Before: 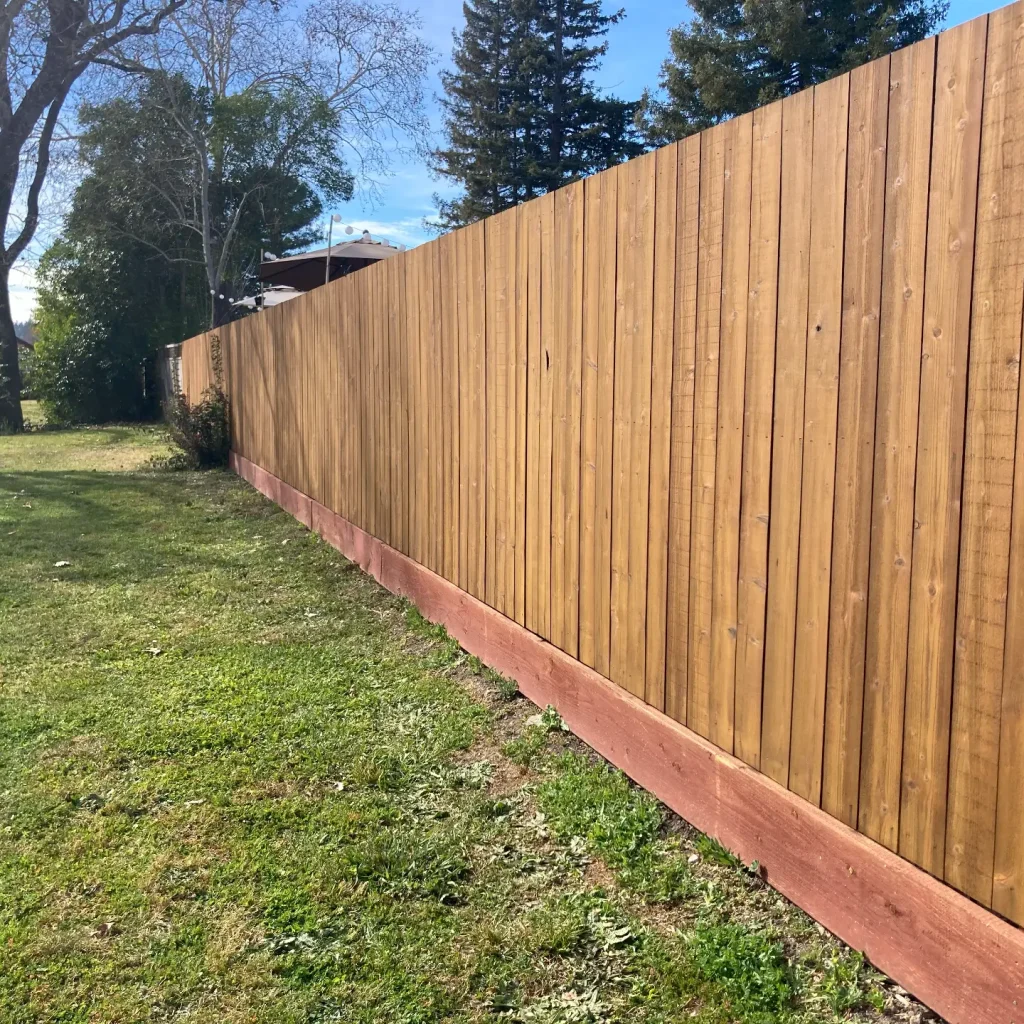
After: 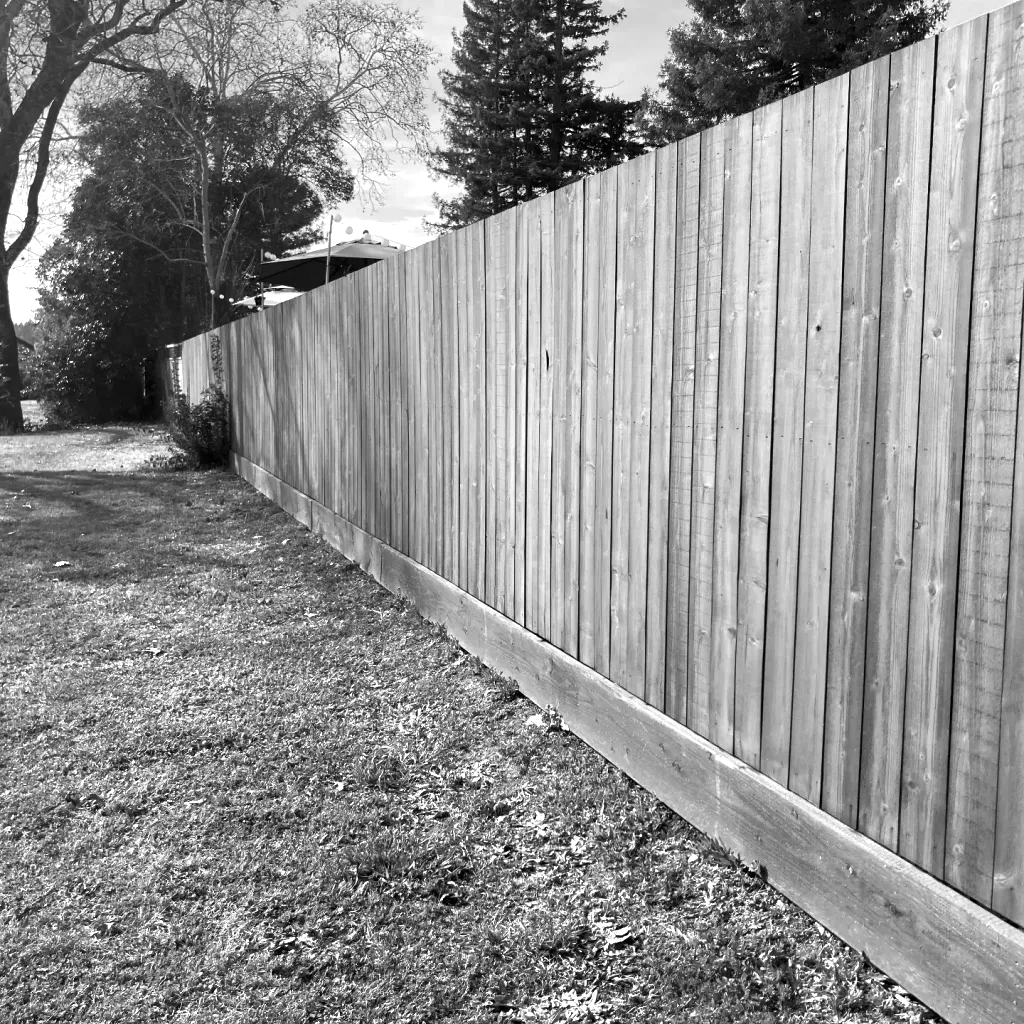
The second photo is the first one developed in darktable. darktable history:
color balance rgb: shadows lift › chroma 2%, shadows lift › hue 185.64°, power › luminance 1.48%, highlights gain › chroma 3%, highlights gain › hue 54.51°, global offset › luminance -0.4%, perceptual saturation grading › highlights -18.47%, perceptual saturation grading › mid-tones 6.62%, perceptual saturation grading › shadows 28.22%, perceptual brilliance grading › highlights 15.68%, perceptual brilliance grading › shadows -14.29%, global vibrance 25.96%, contrast 6.45%
monochrome: on, module defaults
tone equalizer: on, module defaults
color zones: curves: ch1 [(0.25, 0.61) (0.75, 0.248)]
